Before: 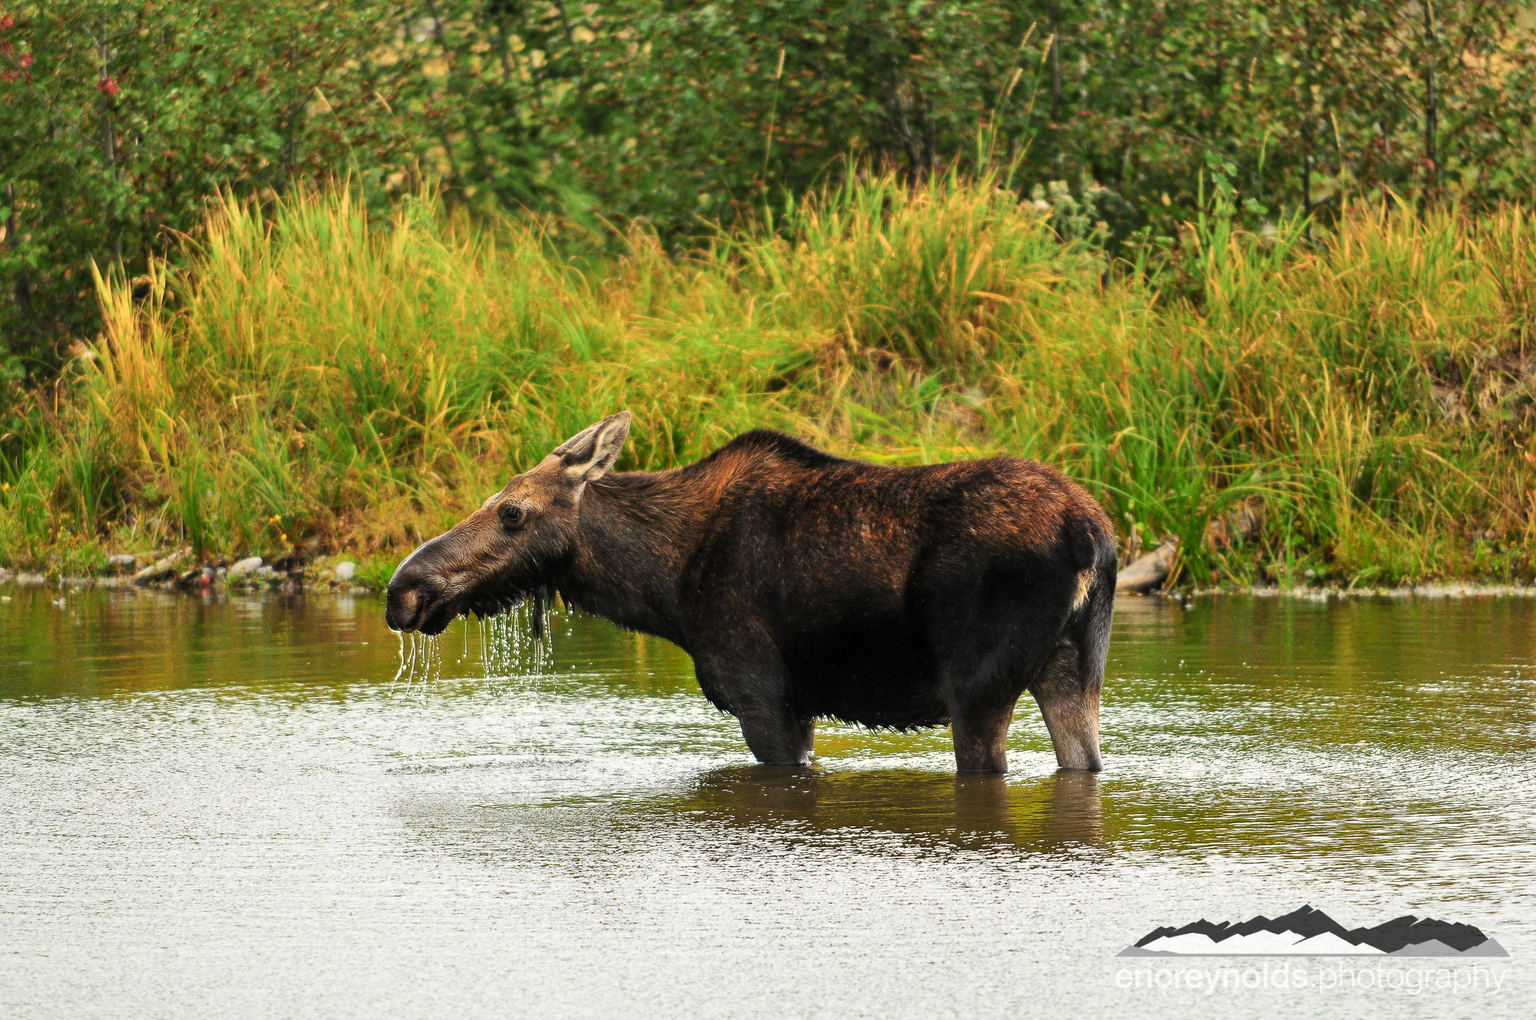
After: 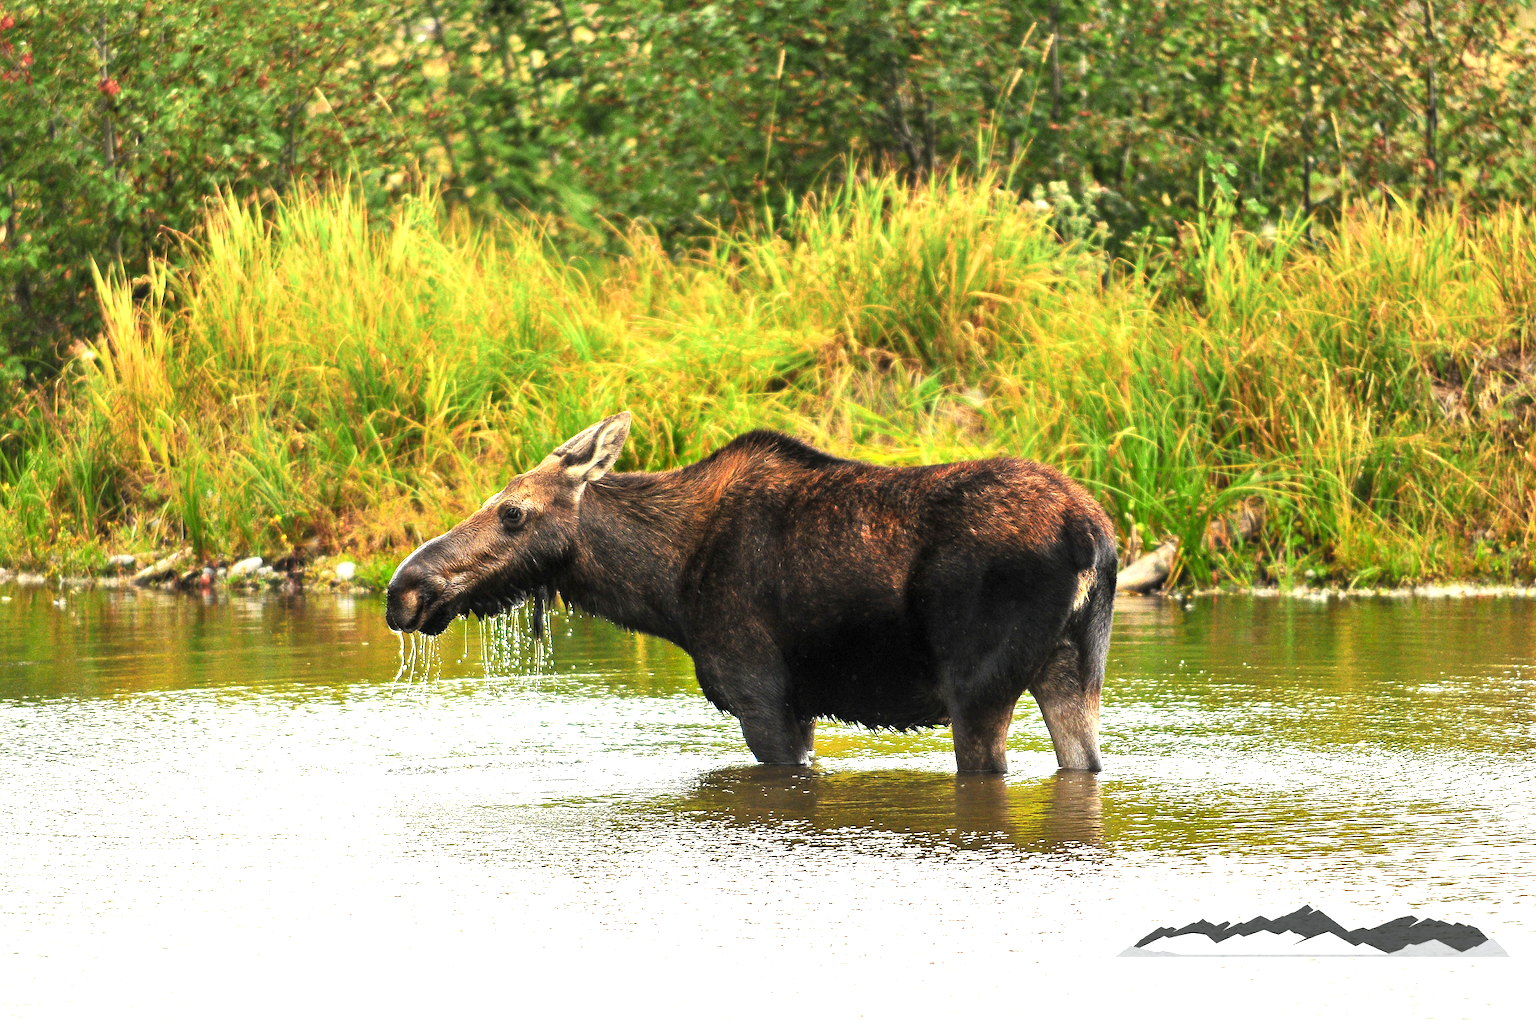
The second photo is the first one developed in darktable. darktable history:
white balance: red 1, blue 1
exposure: black level correction 0, exposure 0.9 EV, compensate highlight preservation false
tone equalizer: on, module defaults
